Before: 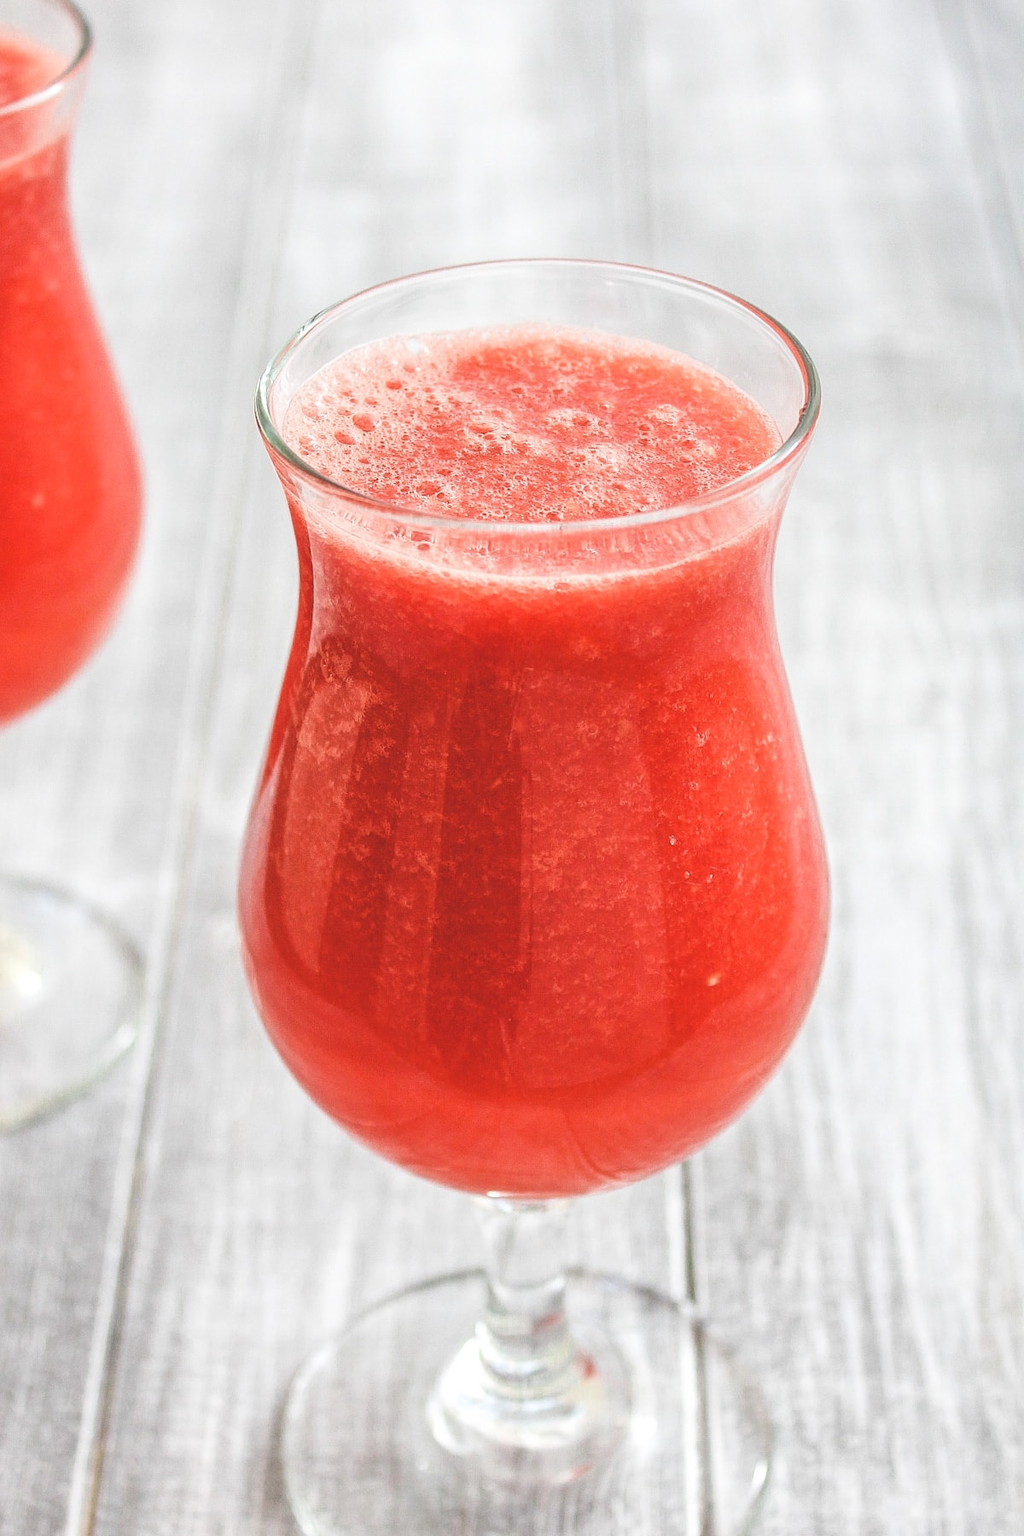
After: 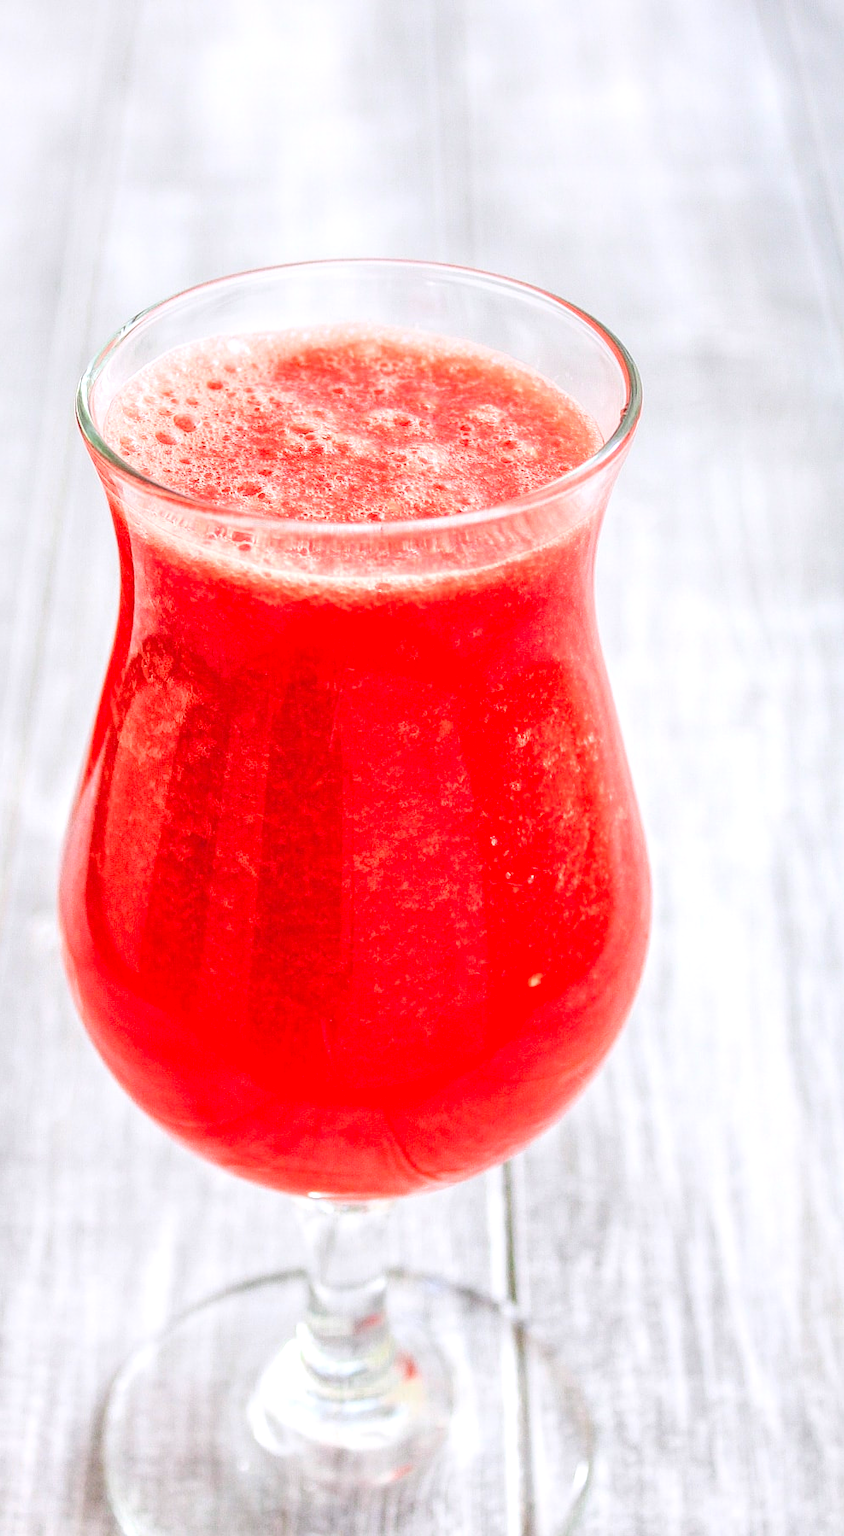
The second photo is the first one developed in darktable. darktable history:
crop: left 17.582%, bottom 0.031%
exposure: black level correction 0.009, exposure 0.014 EV, compensate highlight preservation false
local contrast: detail 130%
contrast brightness saturation: contrast 0.07, brightness 0.18, saturation 0.4
white balance: red 1.004, blue 1.024
